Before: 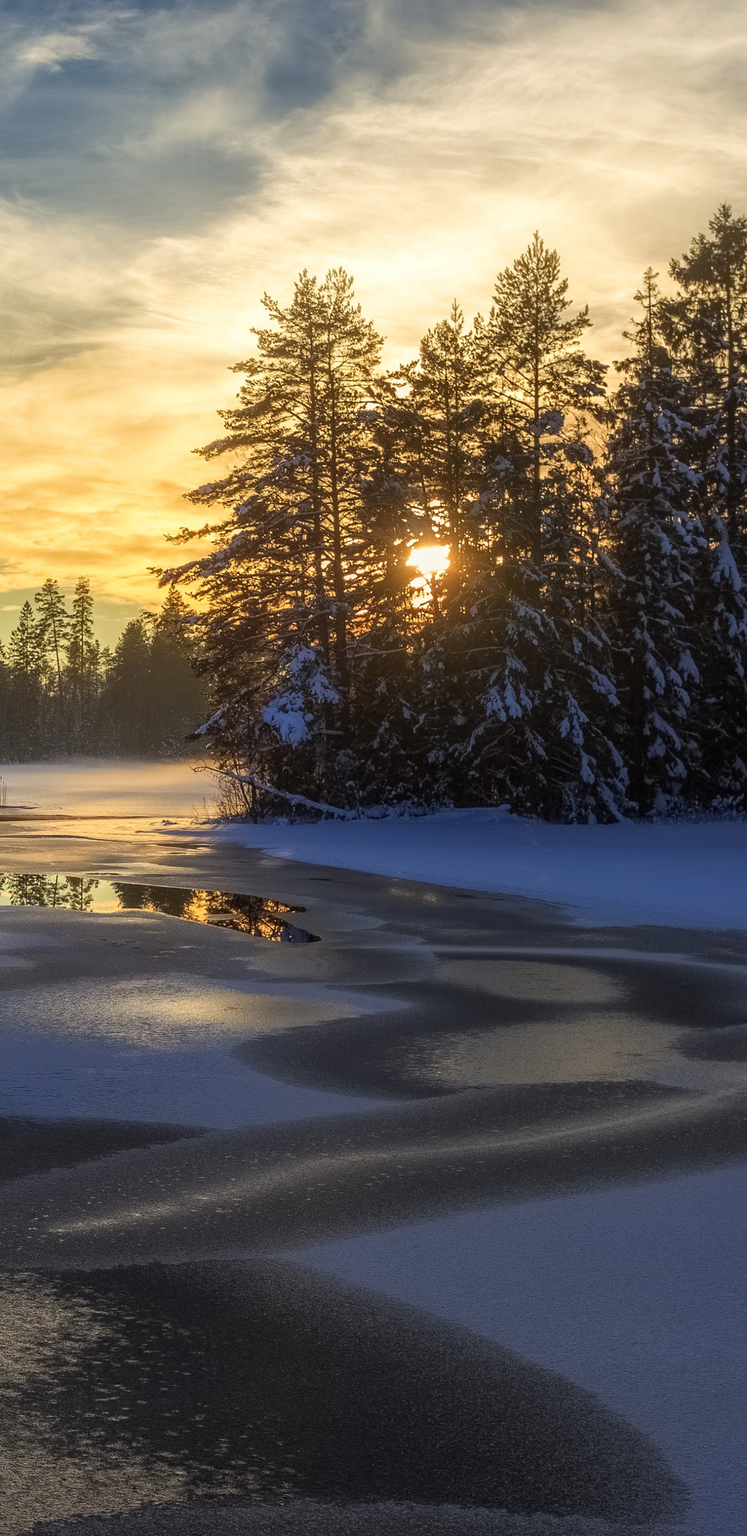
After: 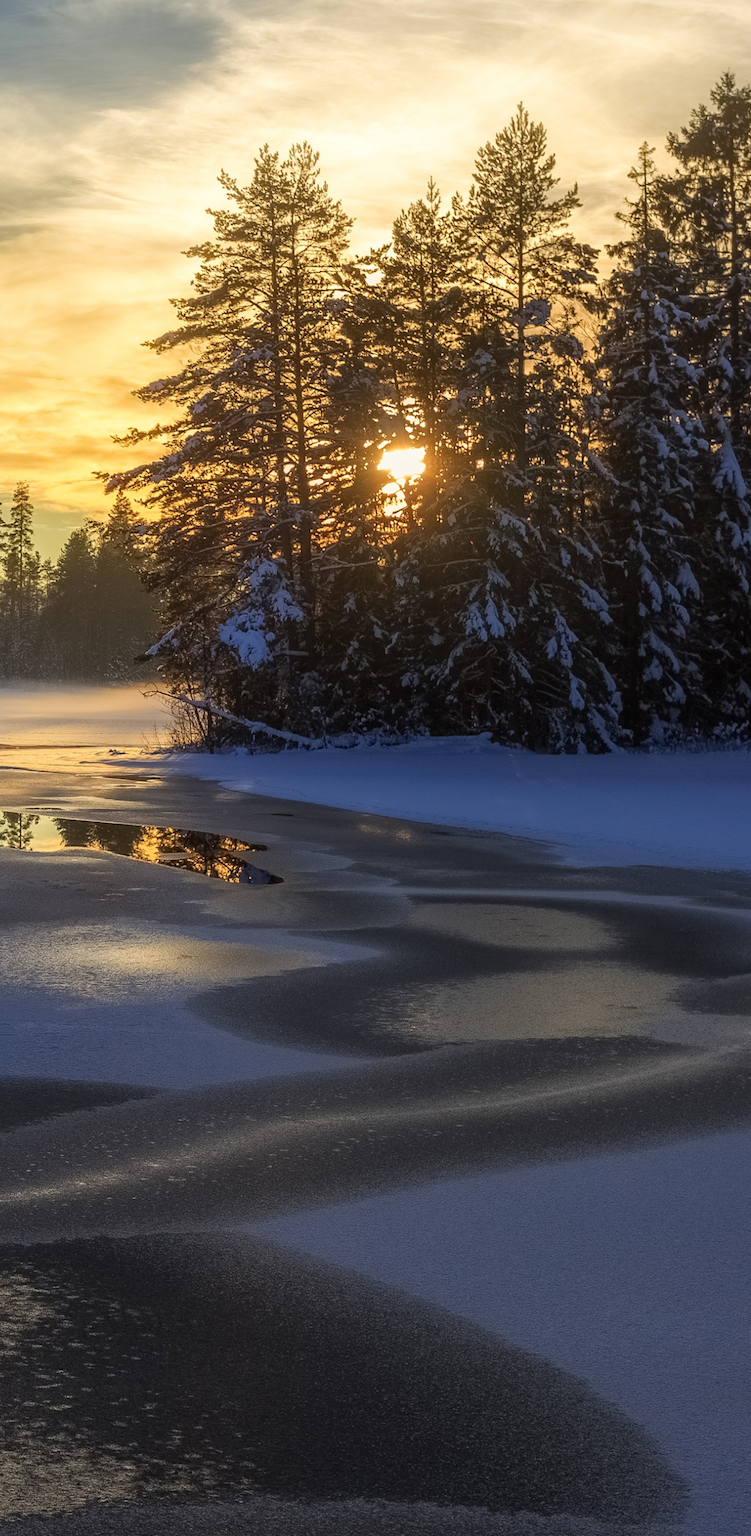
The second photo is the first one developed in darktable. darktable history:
crop and rotate: left 8.49%, top 9.044%
